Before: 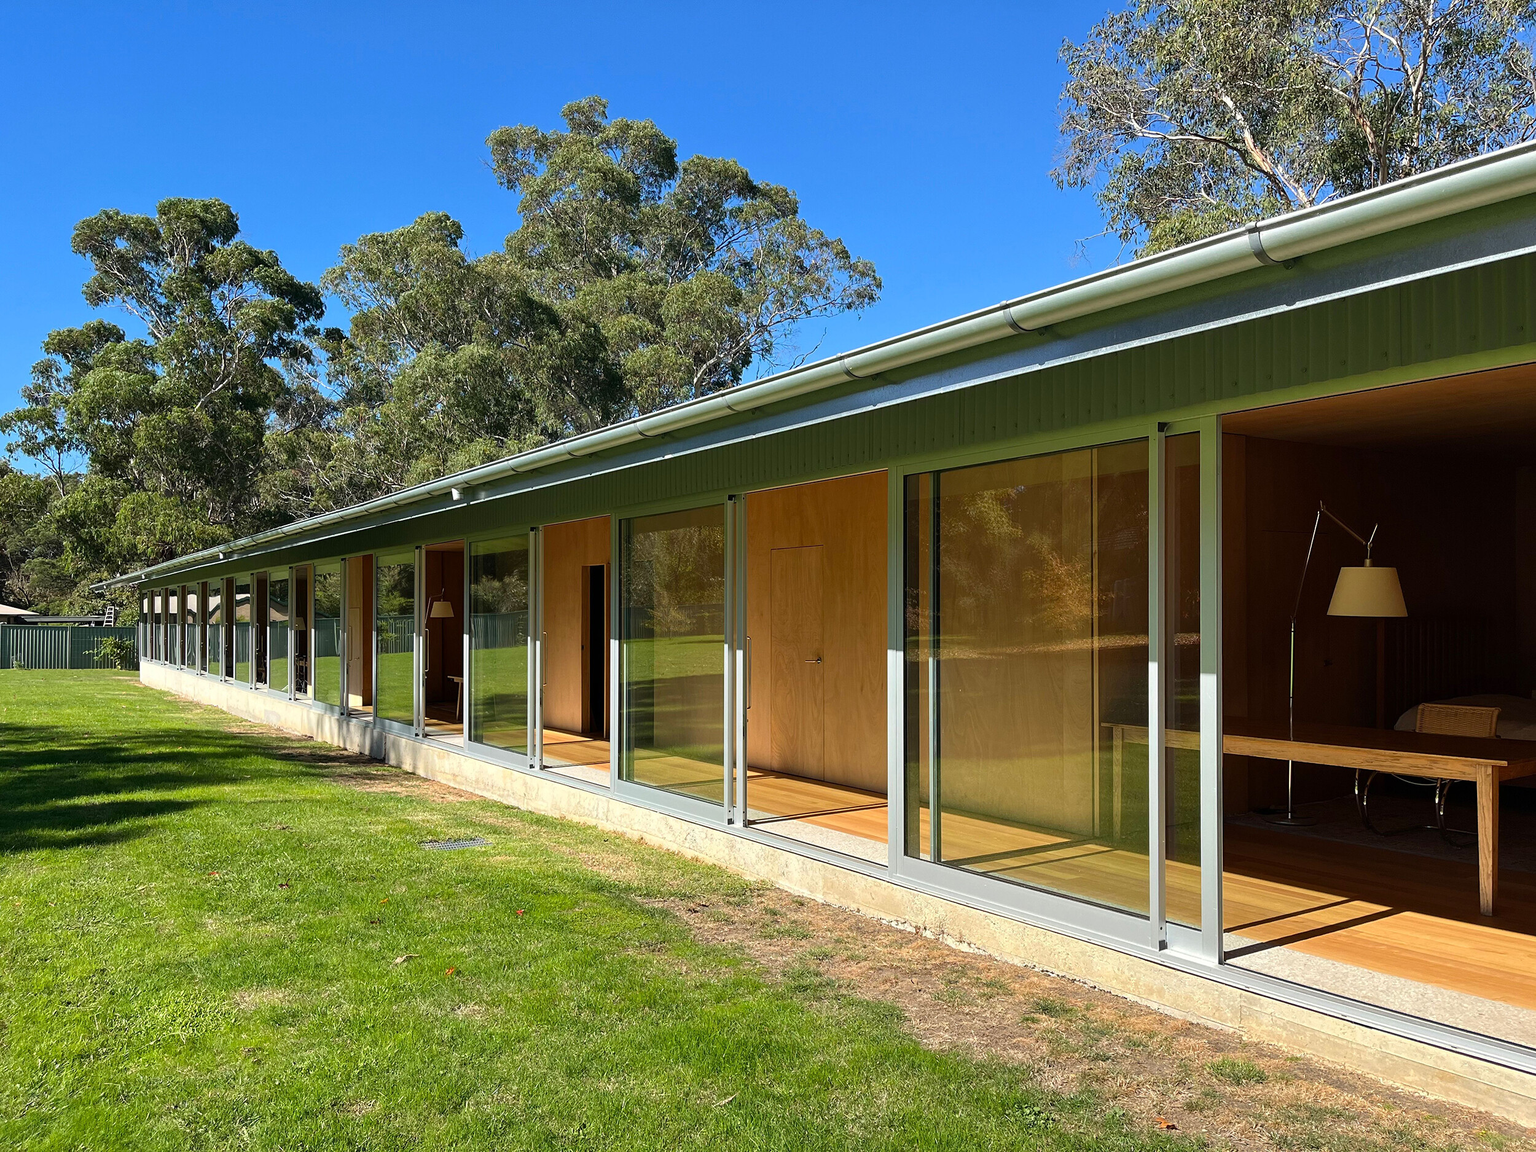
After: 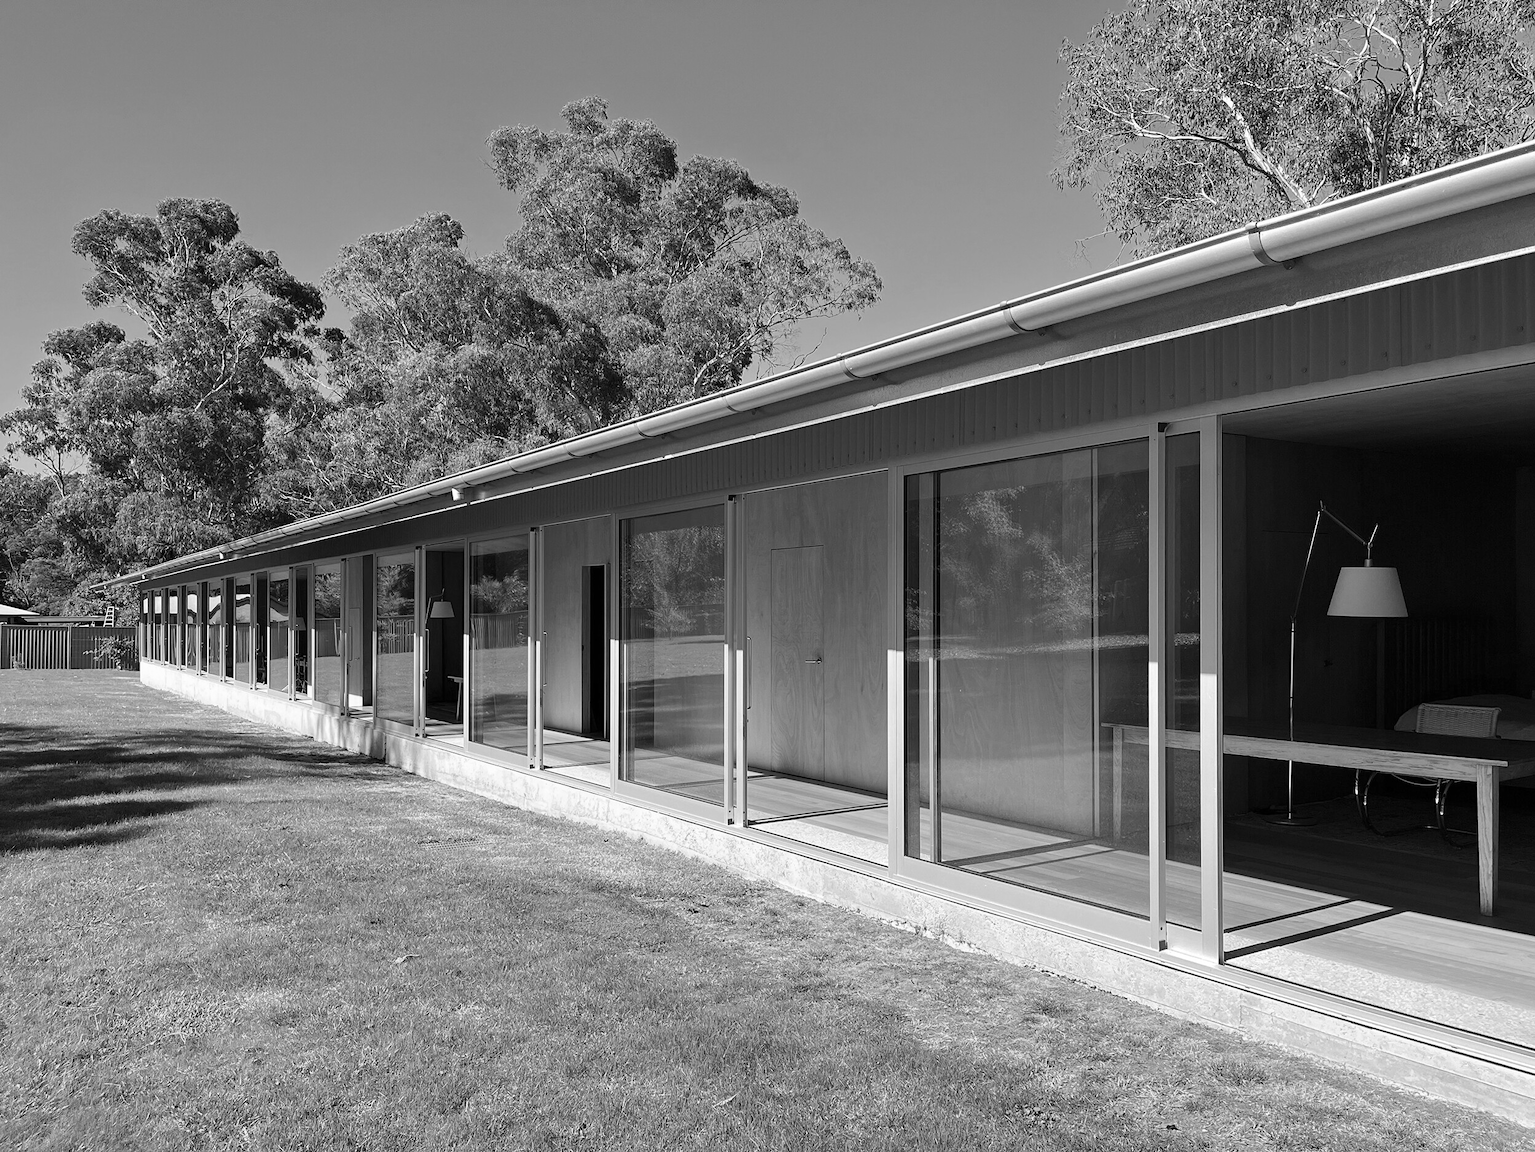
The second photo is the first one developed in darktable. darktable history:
monochrome: on, module defaults
color balance rgb: perceptual saturation grading › global saturation 25%, perceptual brilliance grading › mid-tones 10%, perceptual brilliance grading › shadows 15%, global vibrance 20%
